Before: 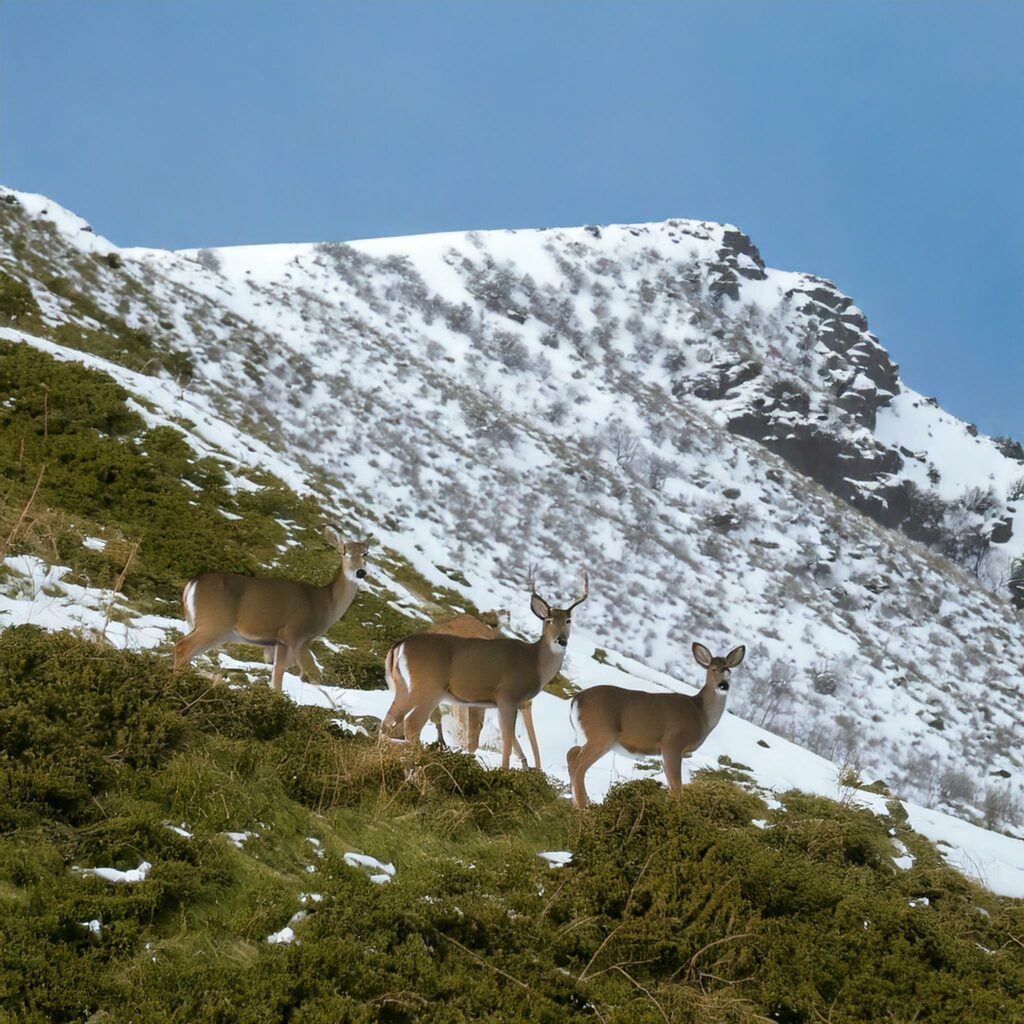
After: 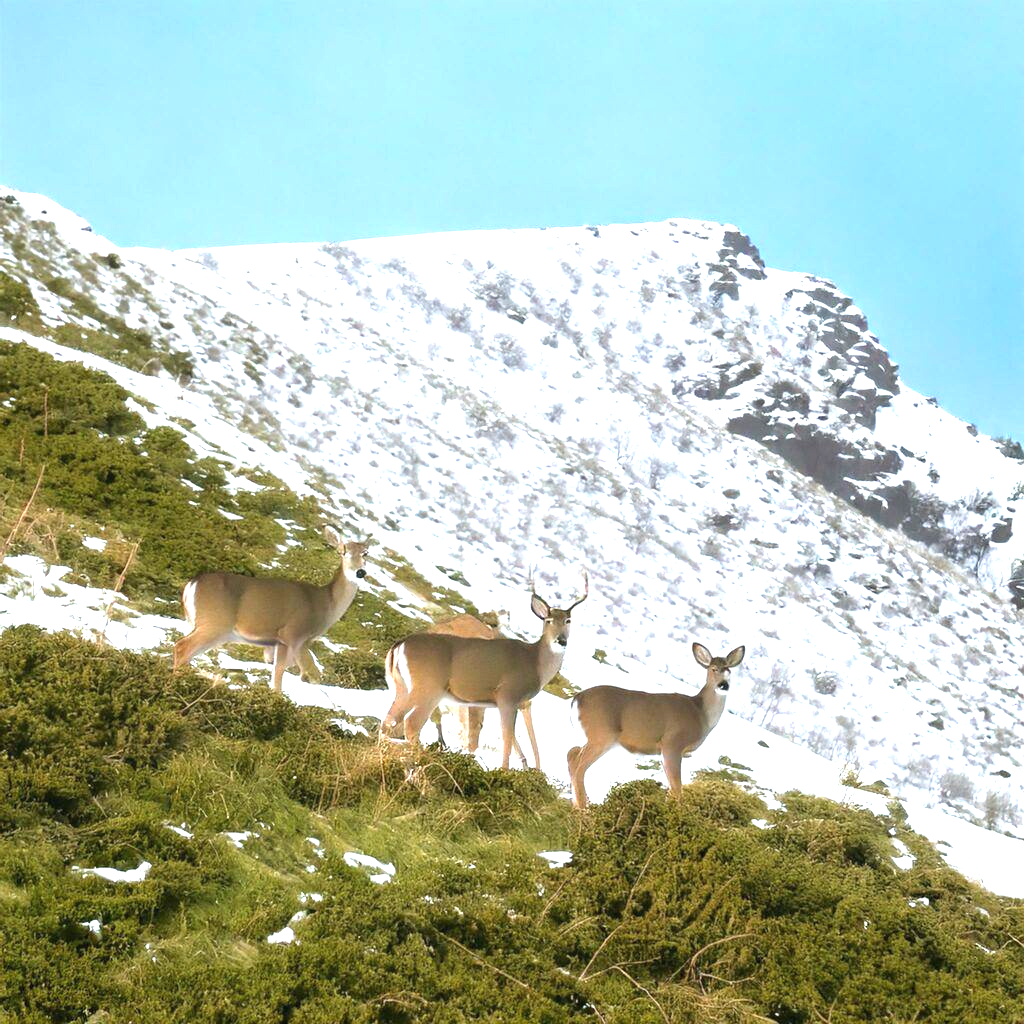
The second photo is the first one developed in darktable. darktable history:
rotate and perspective: crop left 0, crop top 0
local contrast: mode bilateral grid, contrast 100, coarseness 100, detail 91%, midtone range 0.2
exposure: black level correction 0, exposure 1.45 EV, compensate exposure bias true, compensate highlight preservation false
